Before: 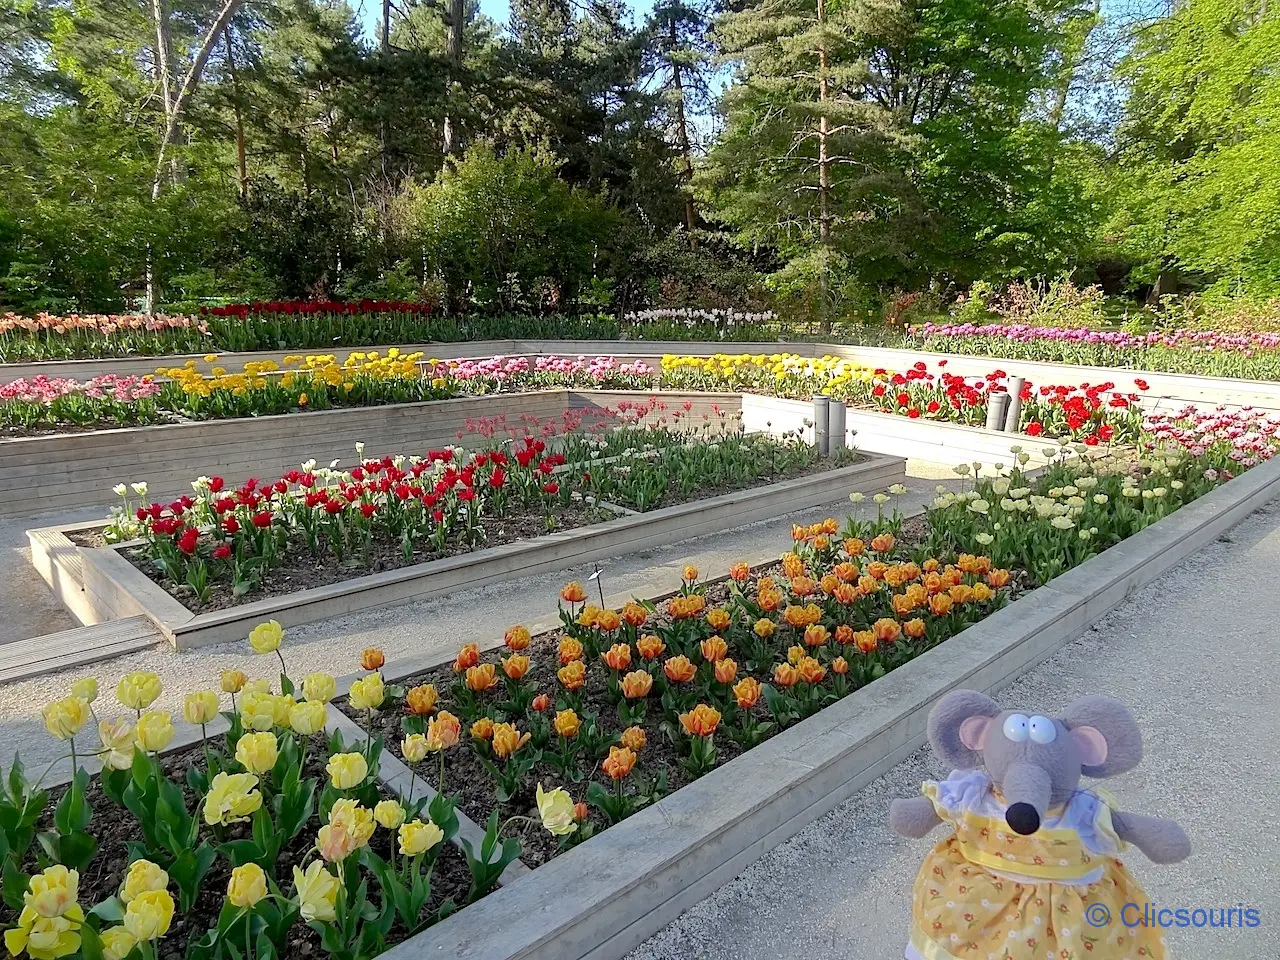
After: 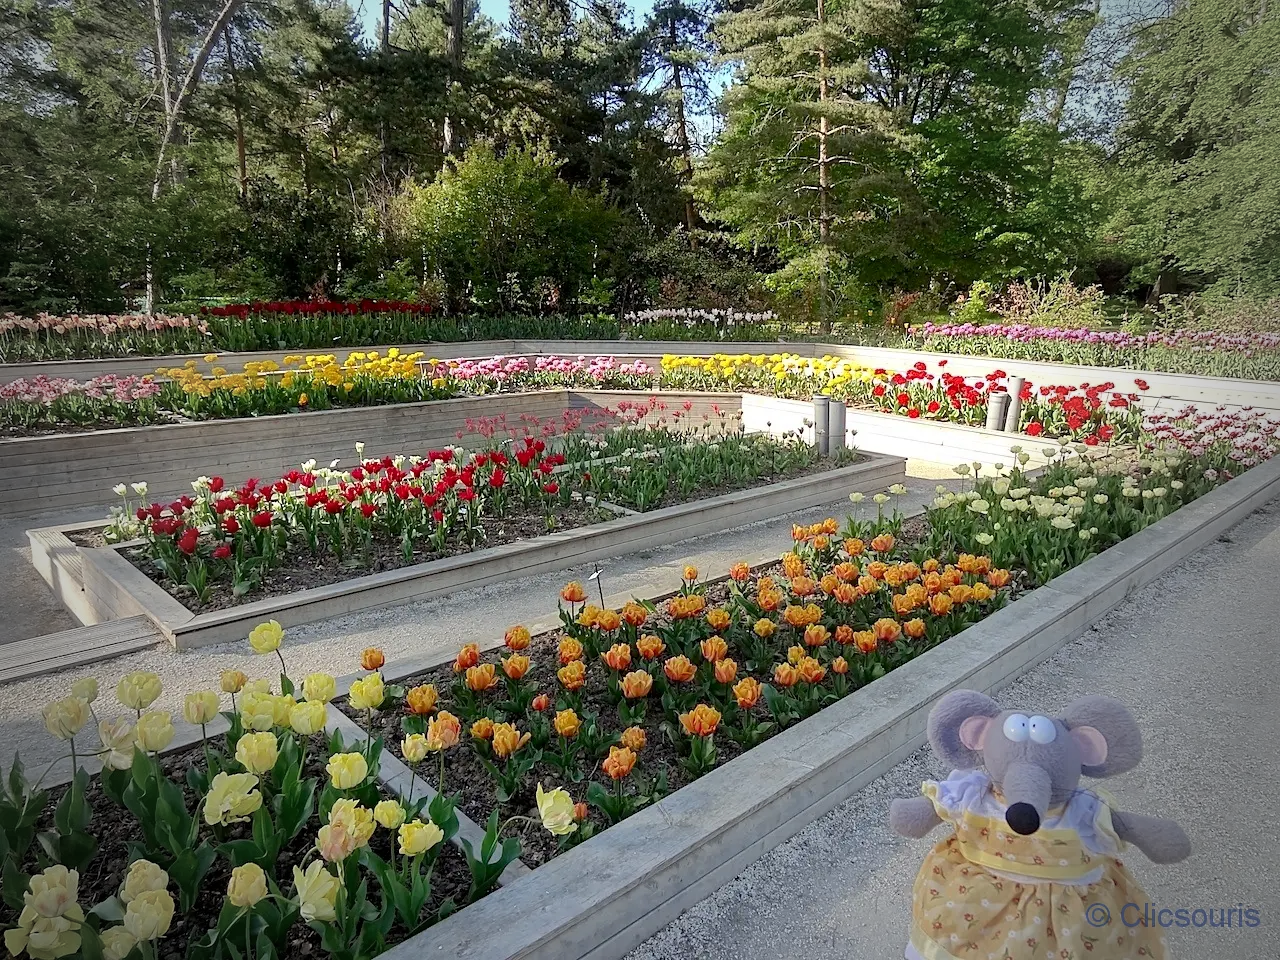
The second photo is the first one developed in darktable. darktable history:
contrast brightness saturation: contrast 0.071
vignetting: fall-off start 64.73%, width/height ratio 0.876
